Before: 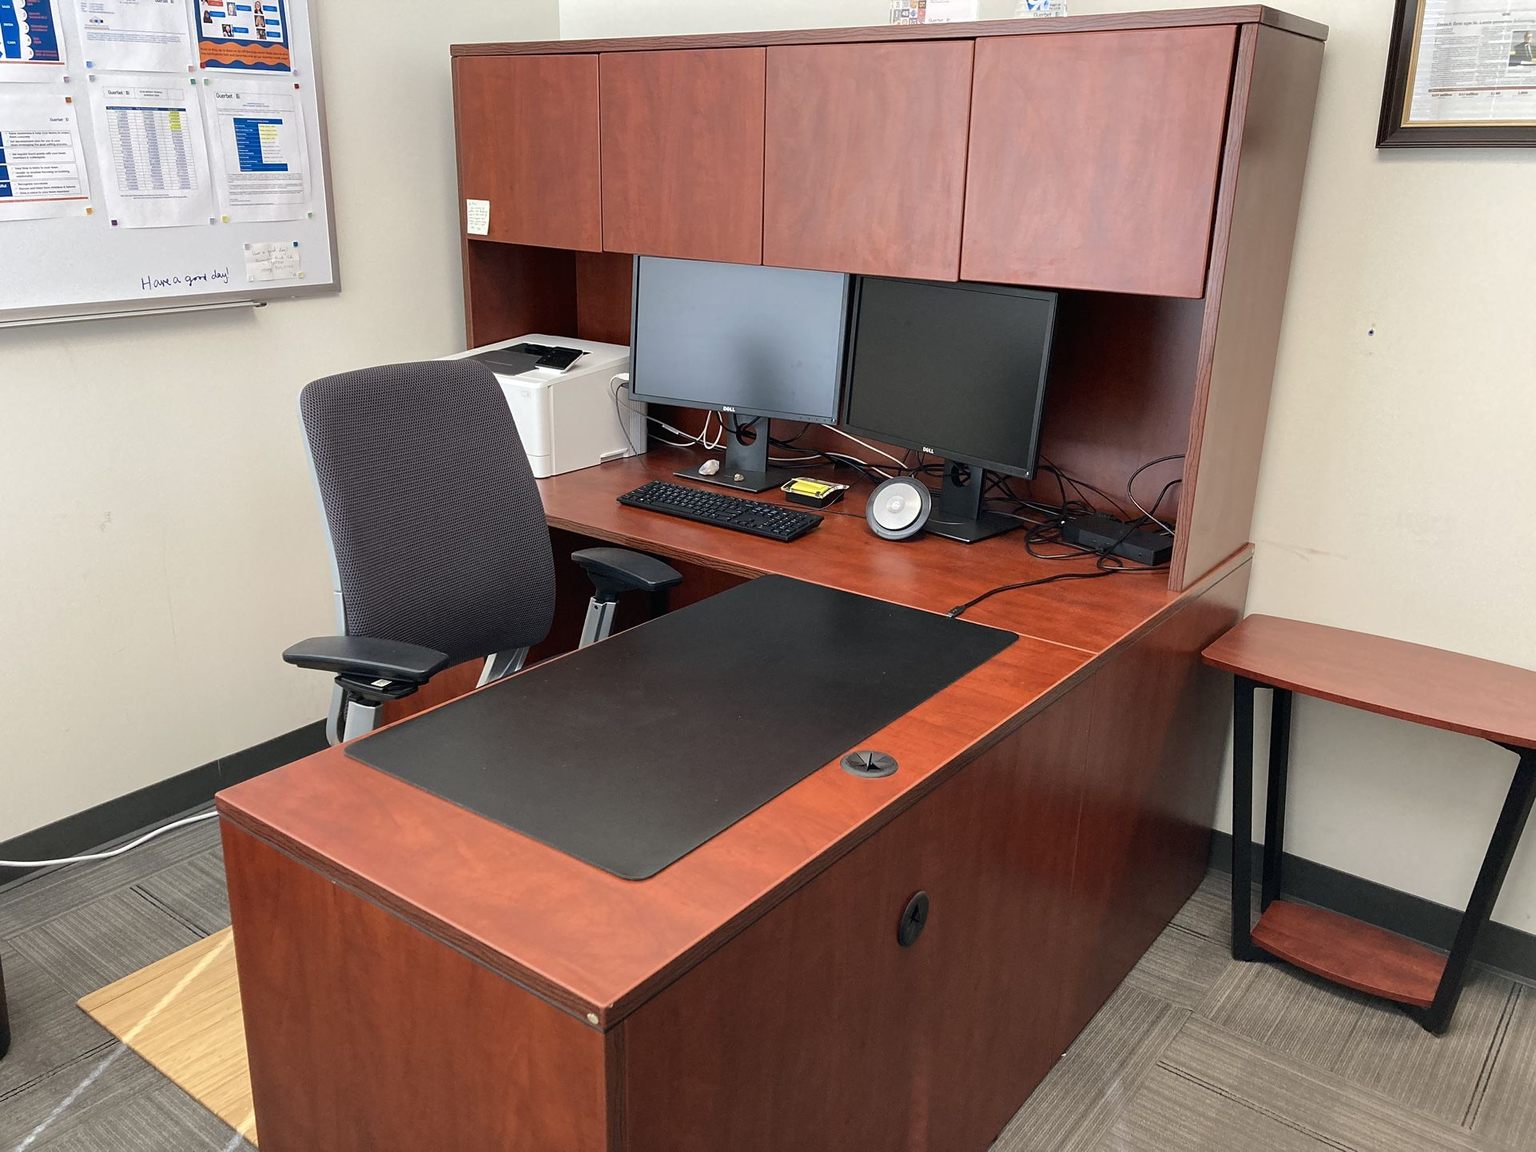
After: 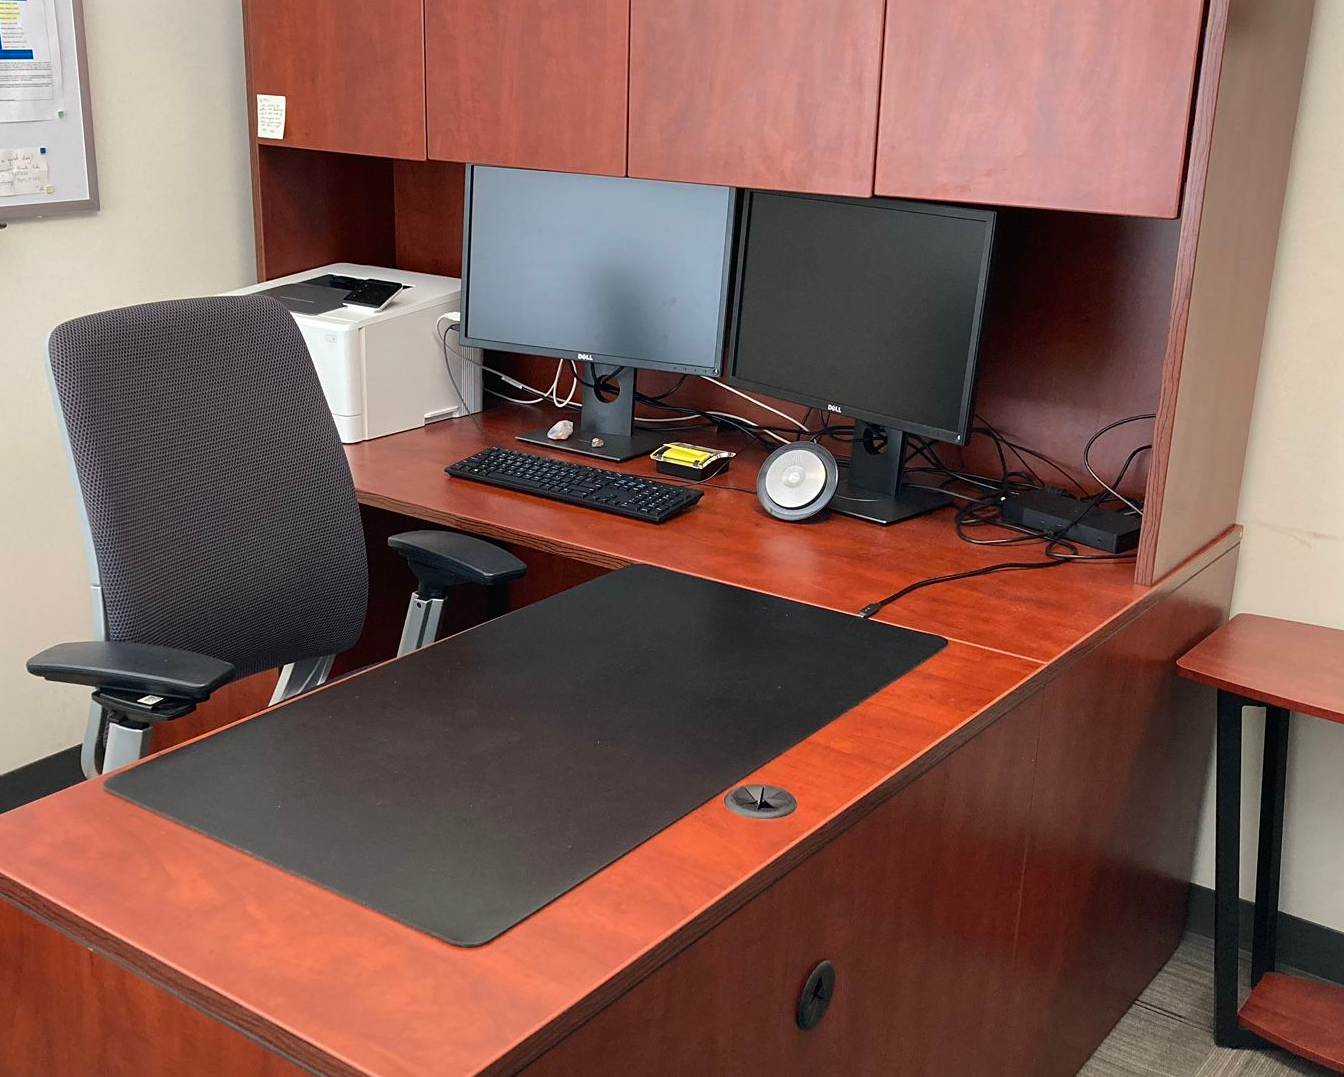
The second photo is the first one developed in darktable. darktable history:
crop and rotate: left 17.043%, top 10.78%, right 12.99%, bottom 14.492%
